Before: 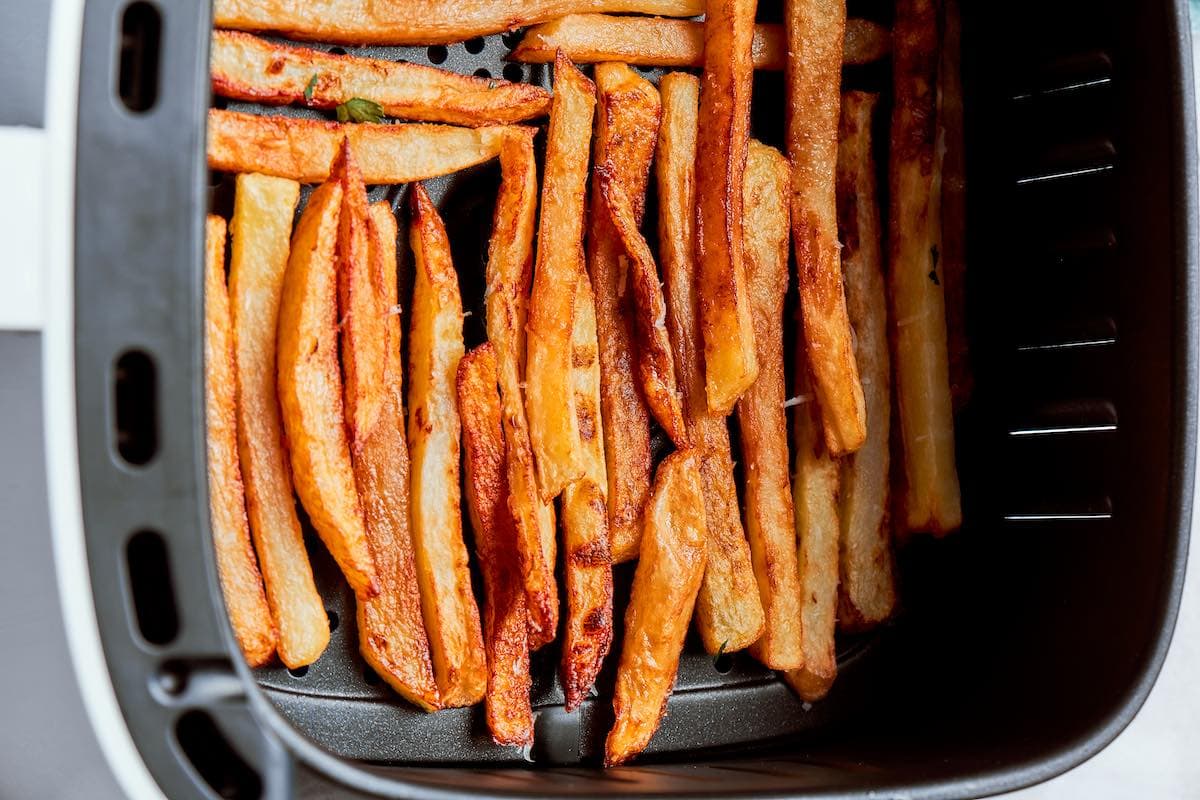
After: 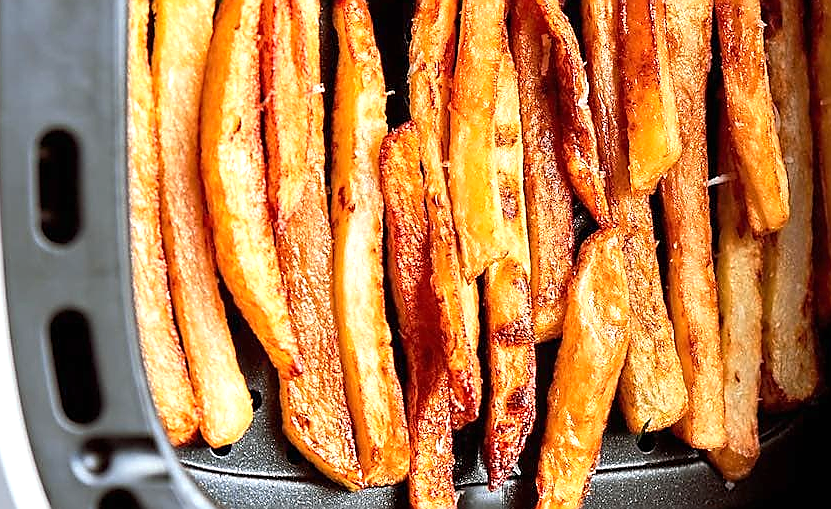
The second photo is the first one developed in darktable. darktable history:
exposure: black level correction 0, exposure 0.7 EV, compensate exposure bias true, compensate highlight preservation false
sharpen: radius 1.4, amount 1.25, threshold 0.7
crop: left 6.488%, top 27.668%, right 24.183%, bottom 8.656%
tone equalizer: on, module defaults
